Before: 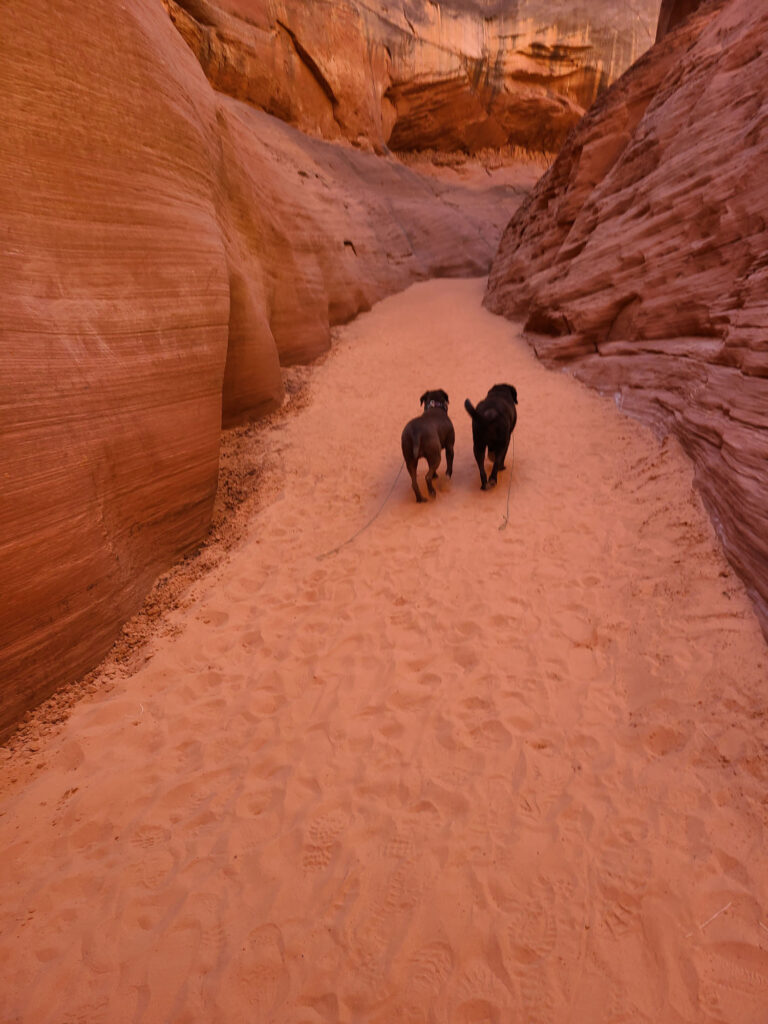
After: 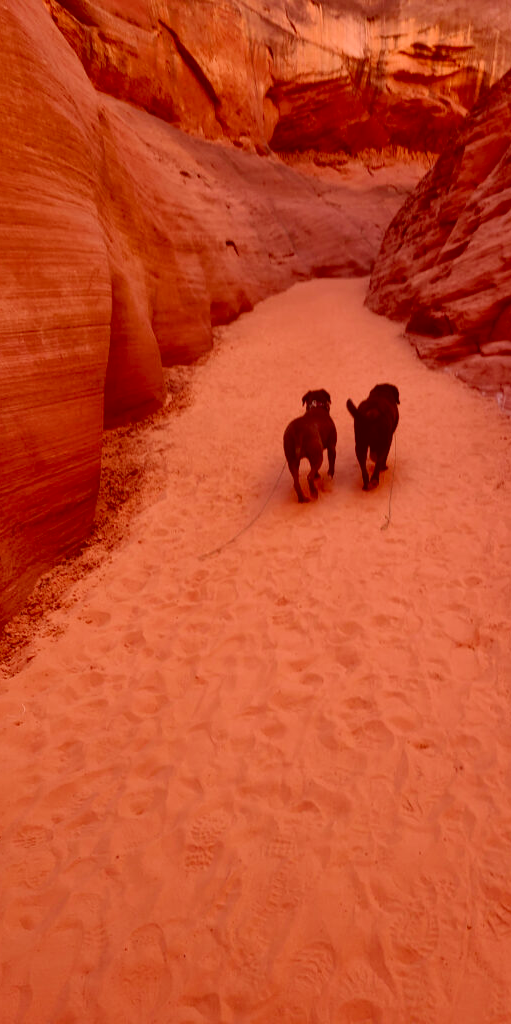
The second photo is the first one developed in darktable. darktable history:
crop: left 15.419%, right 17.914%
white balance: red 0.988, blue 1.017
contrast brightness saturation: contrast 0.04, saturation 0.16
color correction: highlights a* 9.03, highlights b* 8.71, shadows a* 40, shadows b* 40, saturation 0.8
color zones: curves: ch0 [(0, 0.5) (0.143, 0.5) (0.286, 0.5) (0.429, 0.5) (0.62, 0.489) (0.714, 0.445) (0.844, 0.496) (1, 0.5)]; ch1 [(0, 0.5) (0.143, 0.5) (0.286, 0.5) (0.429, 0.5) (0.571, 0.5) (0.714, 0.523) (0.857, 0.5) (1, 0.5)]
